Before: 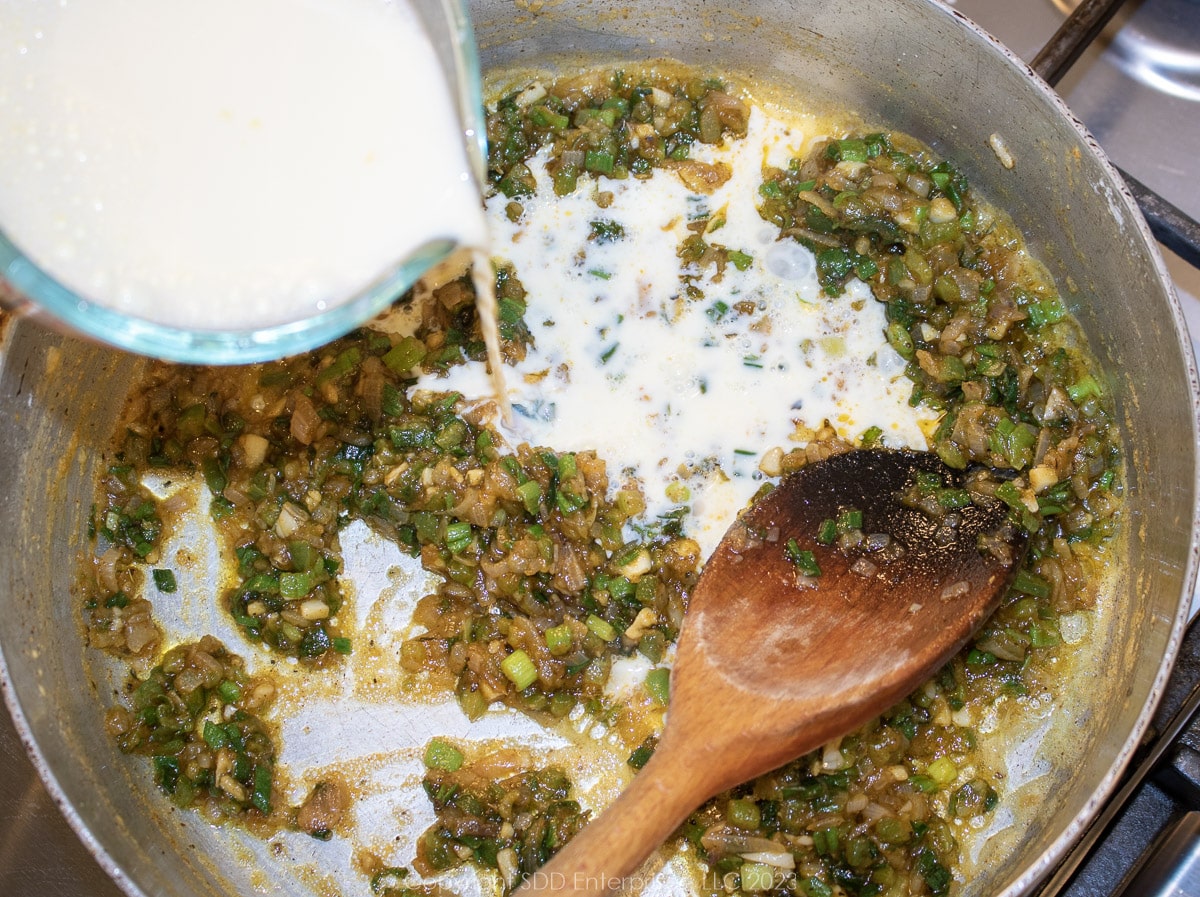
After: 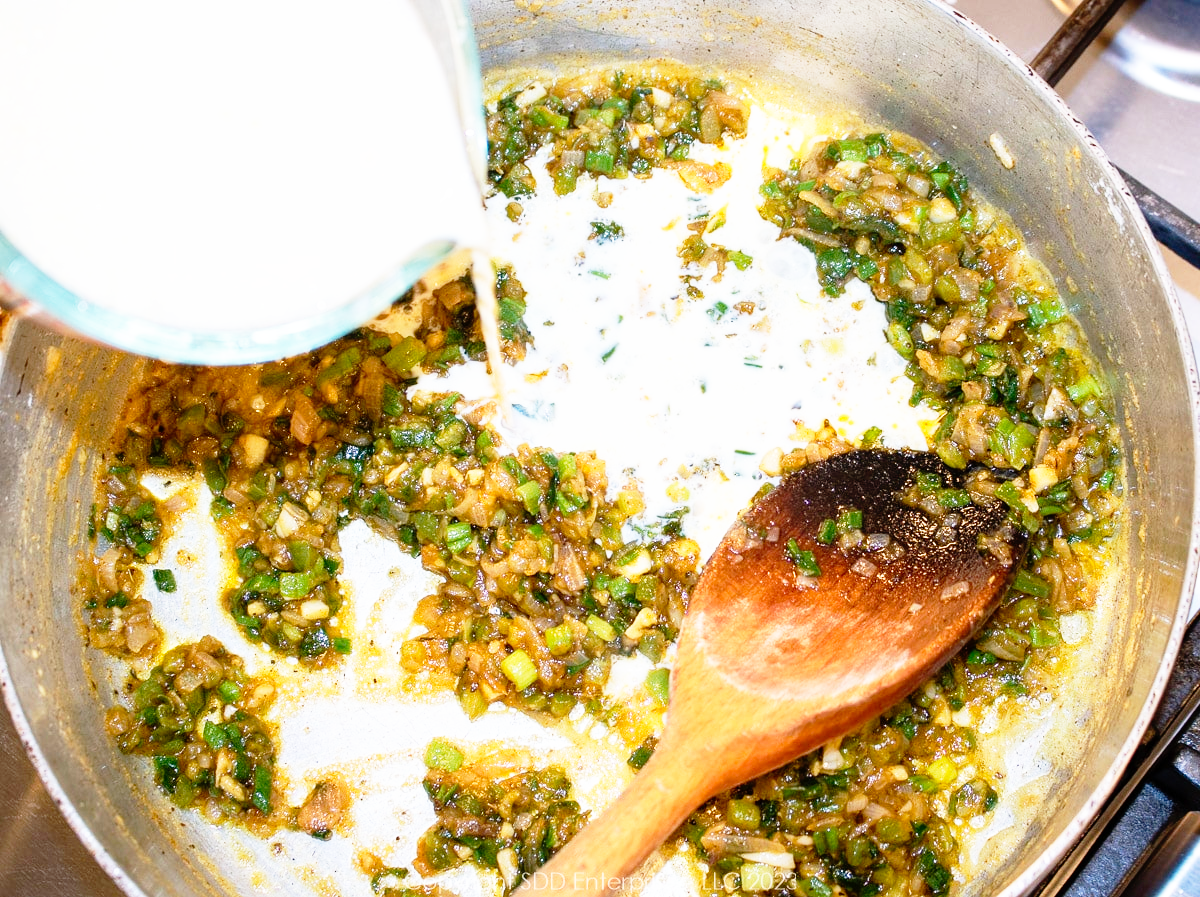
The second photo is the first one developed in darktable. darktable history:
base curve: curves: ch0 [(0, 0) (0.012, 0.01) (0.073, 0.168) (0.31, 0.711) (0.645, 0.957) (1, 1)], preserve colors none
color zones: curves: ch0 [(0.25, 0.5) (0.428, 0.473) (0.75, 0.5)]; ch1 [(0.243, 0.479) (0.398, 0.452) (0.75, 0.5)]
